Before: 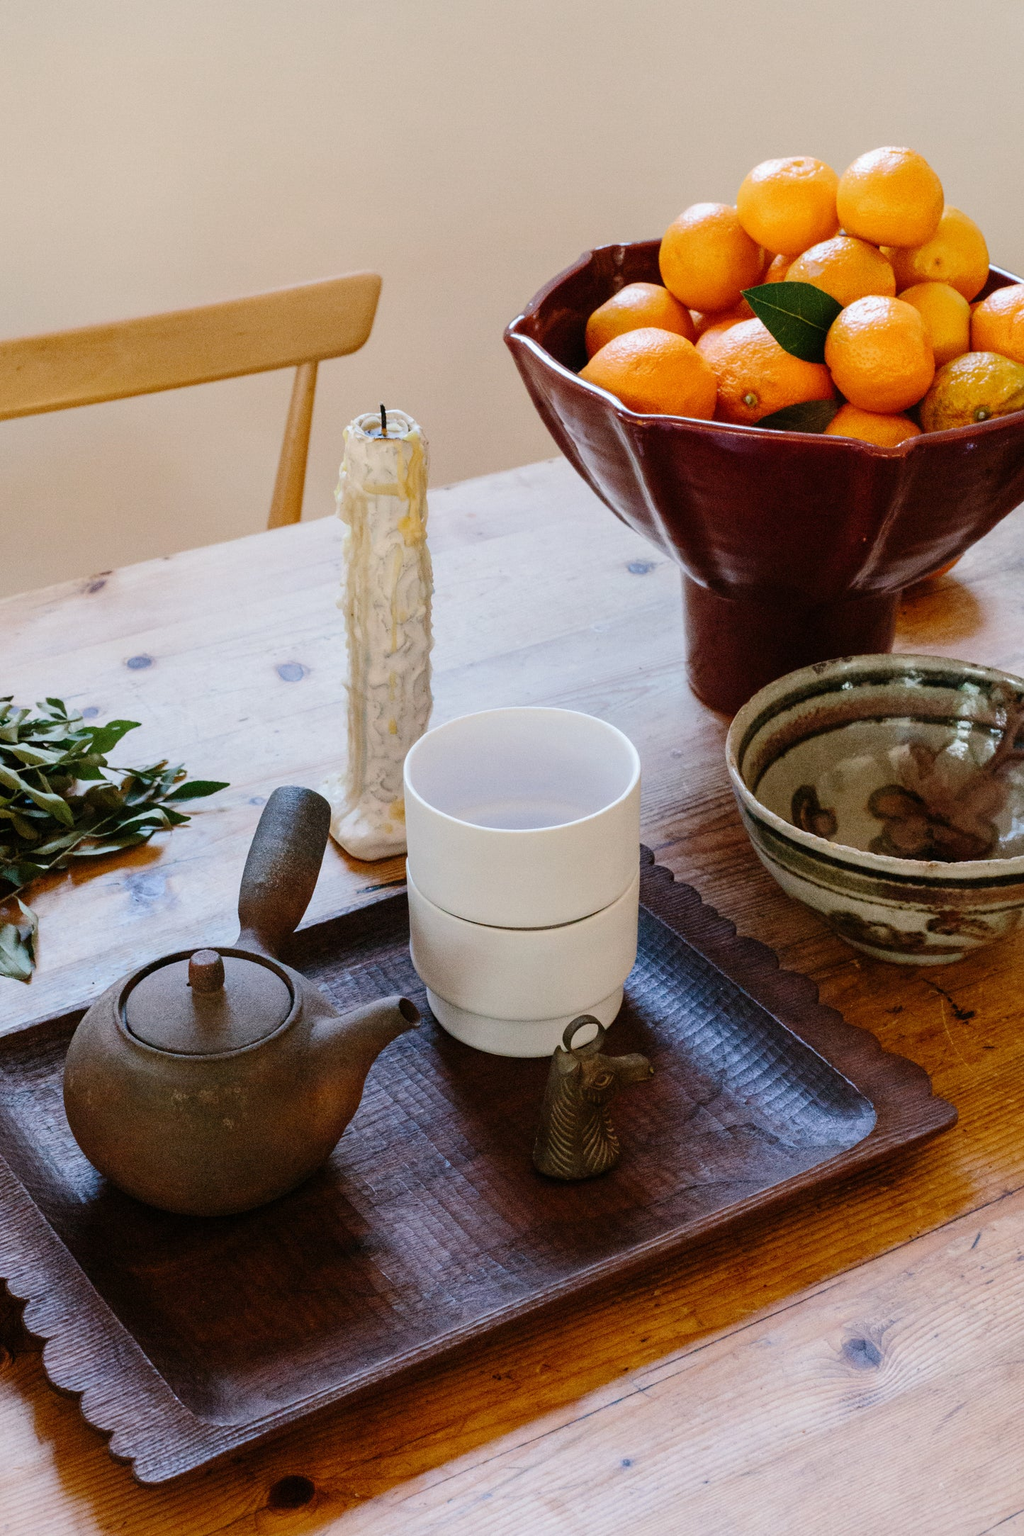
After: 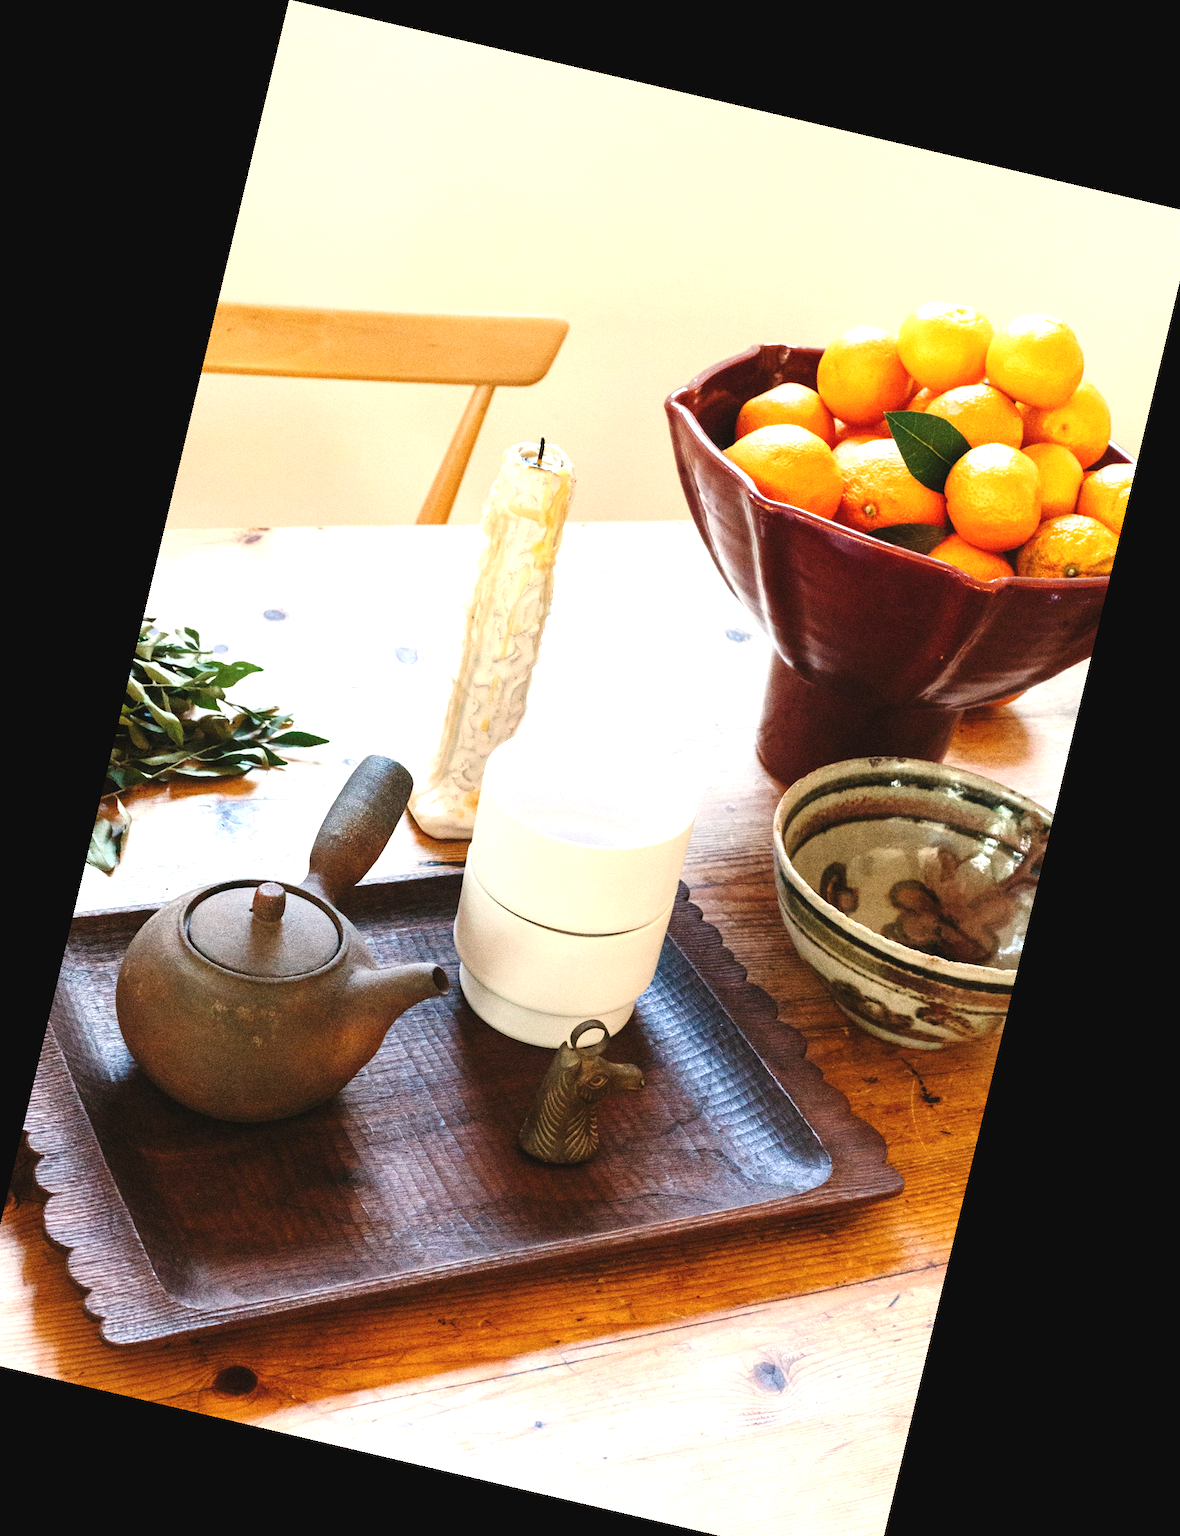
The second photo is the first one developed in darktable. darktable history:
crop and rotate: left 2.536%, right 1.107%, bottom 2.246%
white balance: red 1.029, blue 0.92
rotate and perspective: rotation 13.27°, automatic cropping off
exposure: black level correction -0.002, exposure 1.115 EV, compensate highlight preservation false
